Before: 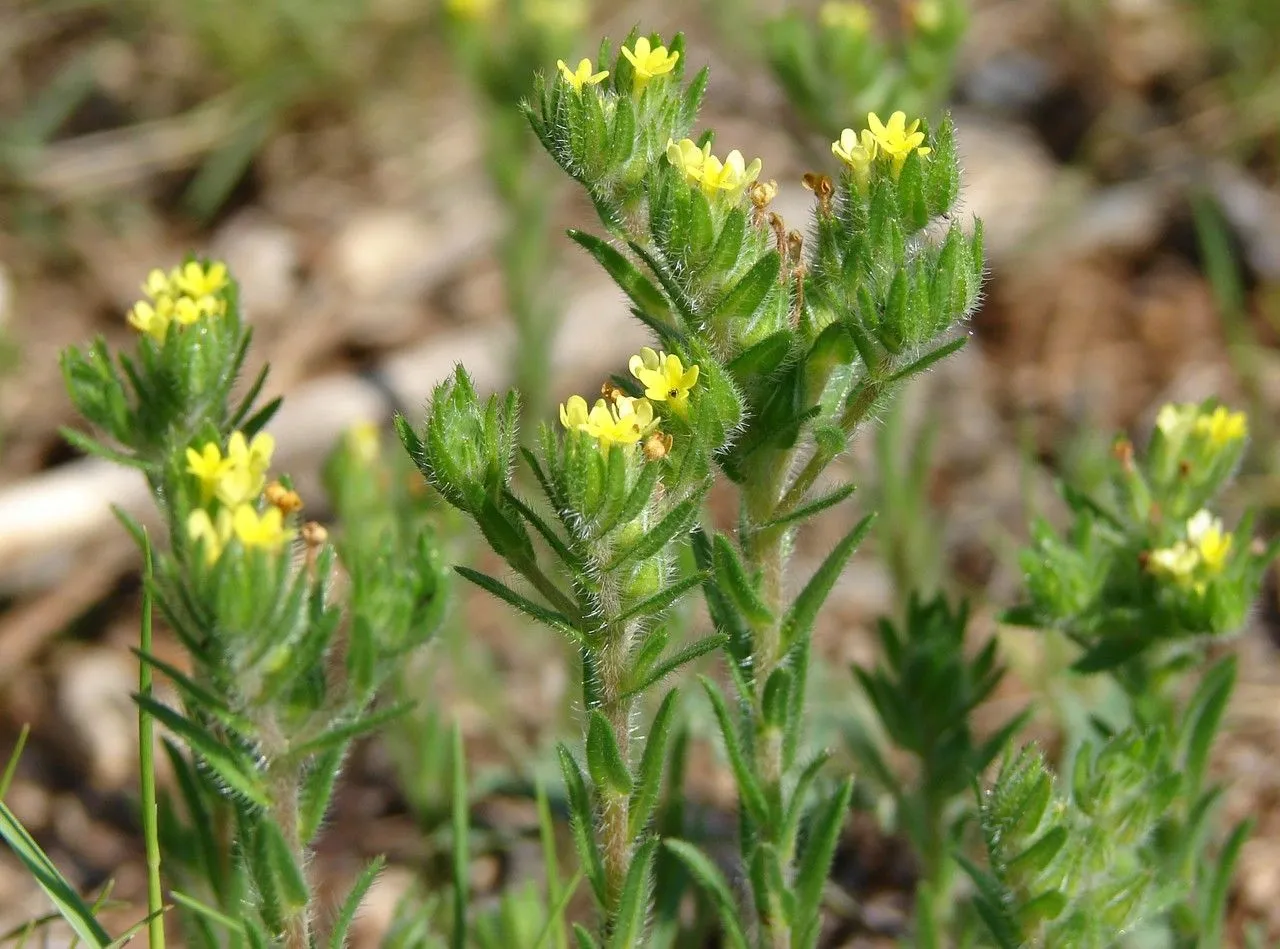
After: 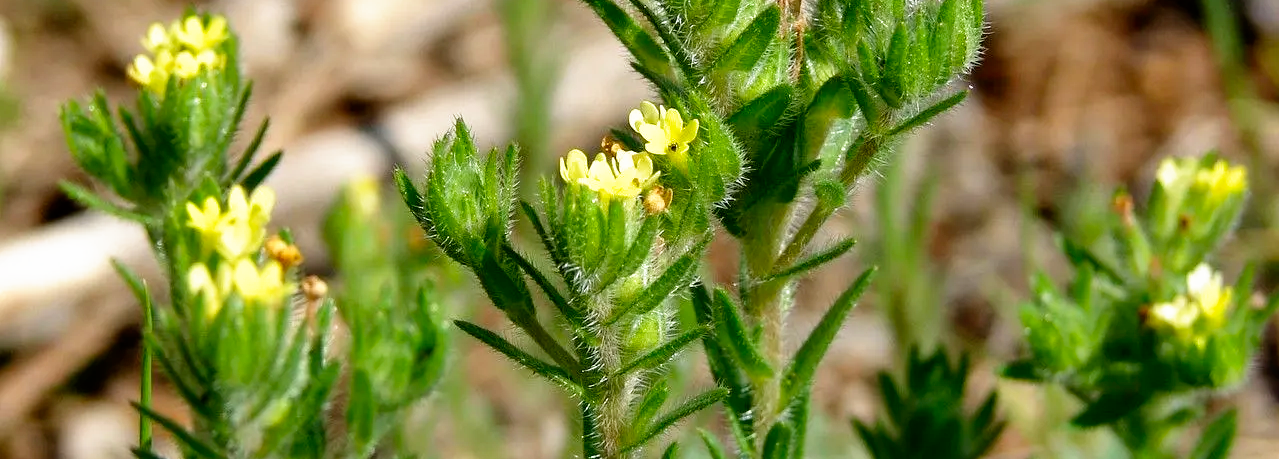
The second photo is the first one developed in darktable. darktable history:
crop and rotate: top 26.056%, bottom 25.543%
filmic rgb: black relative exposure -8.7 EV, white relative exposure 2.7 EV, threshold 3 EV, target black luminance 0%, hardness 6.25, latitude 76.53%, contrast 1.326, shadows ↔ highlights balance -0.349%, preserve chrominance no, color science v4 (2020), enable highlight reconstruction true
